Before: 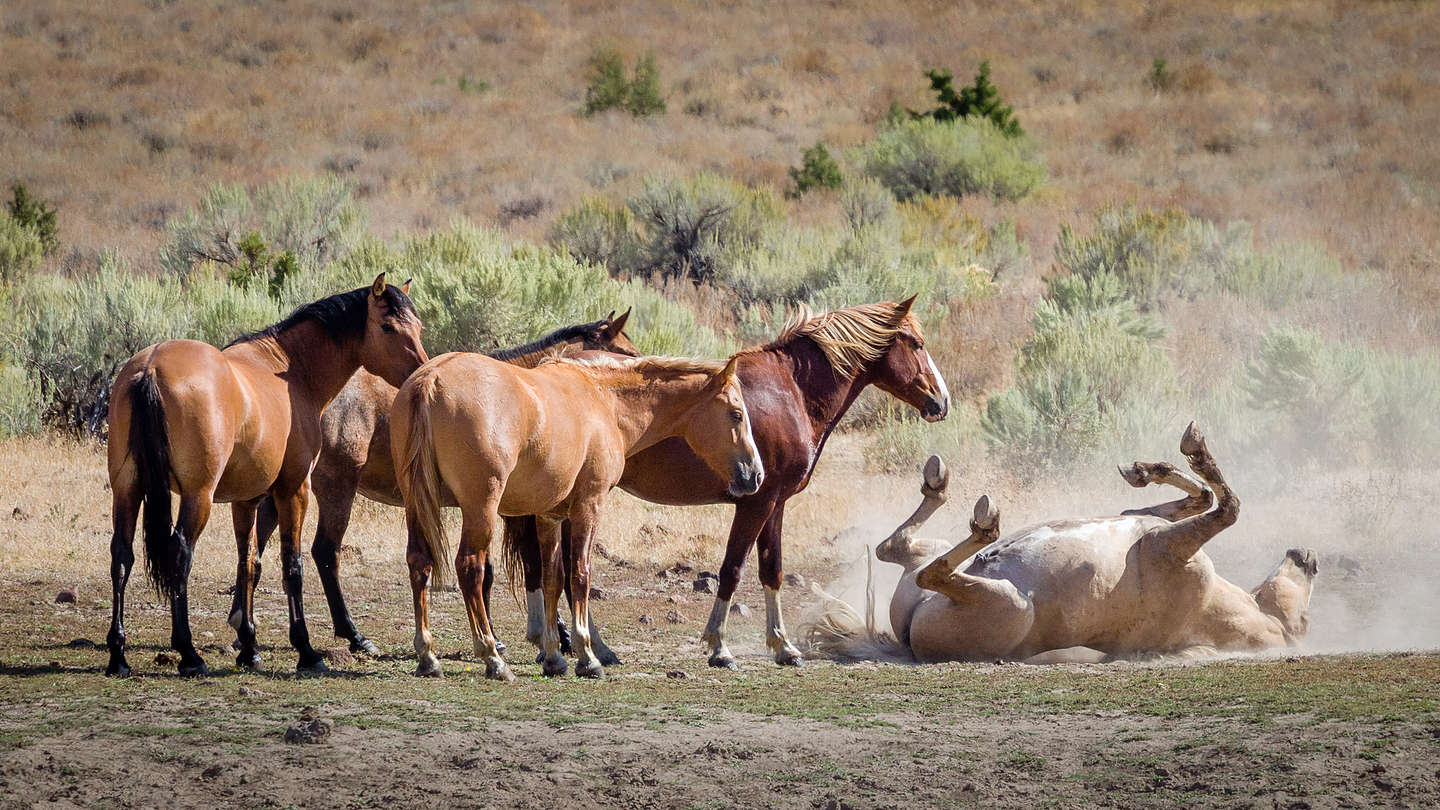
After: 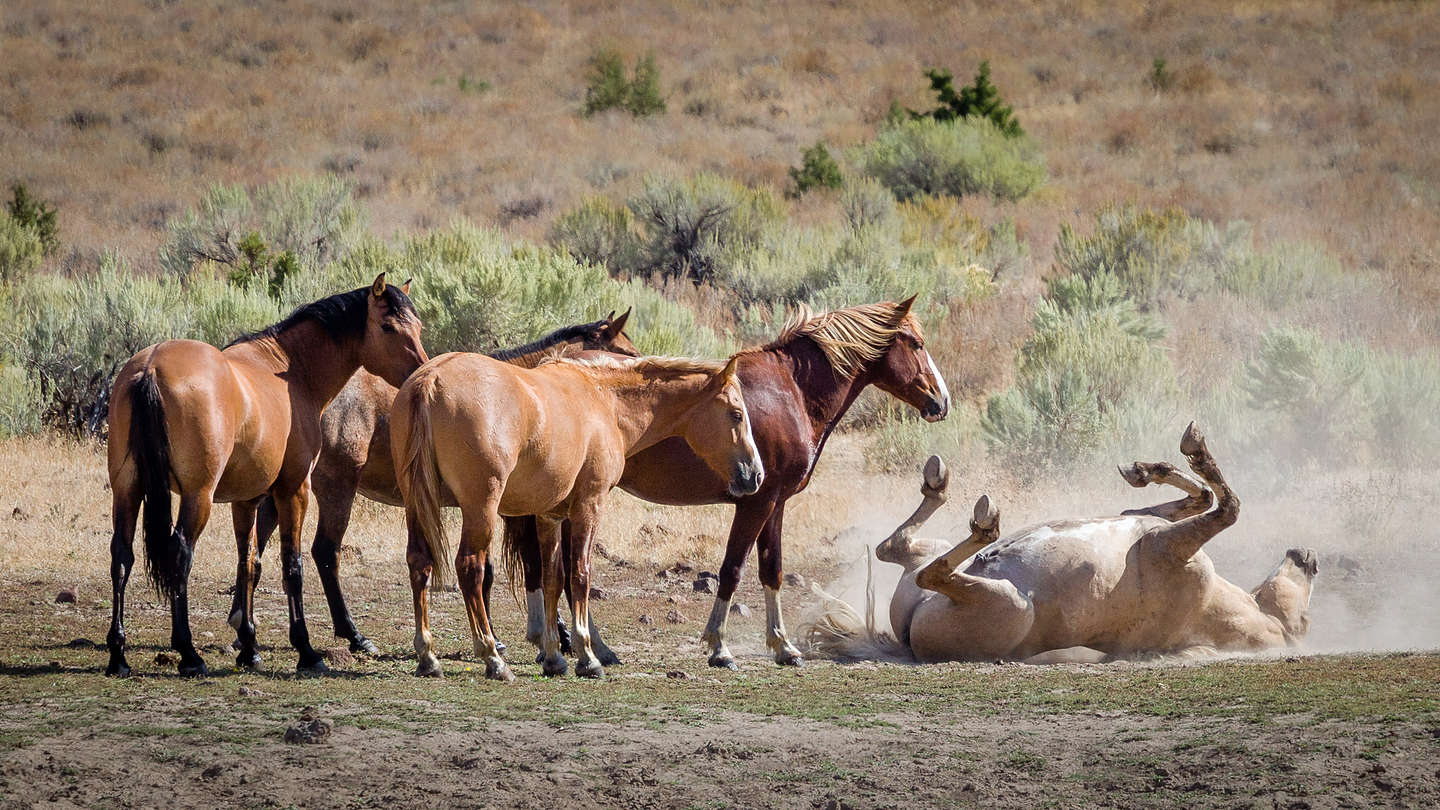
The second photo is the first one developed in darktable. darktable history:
shadows and highlights: shadows 20.55, highlights -20.99, soften with gaussian
levels: levels [0, 0.51, 1]
